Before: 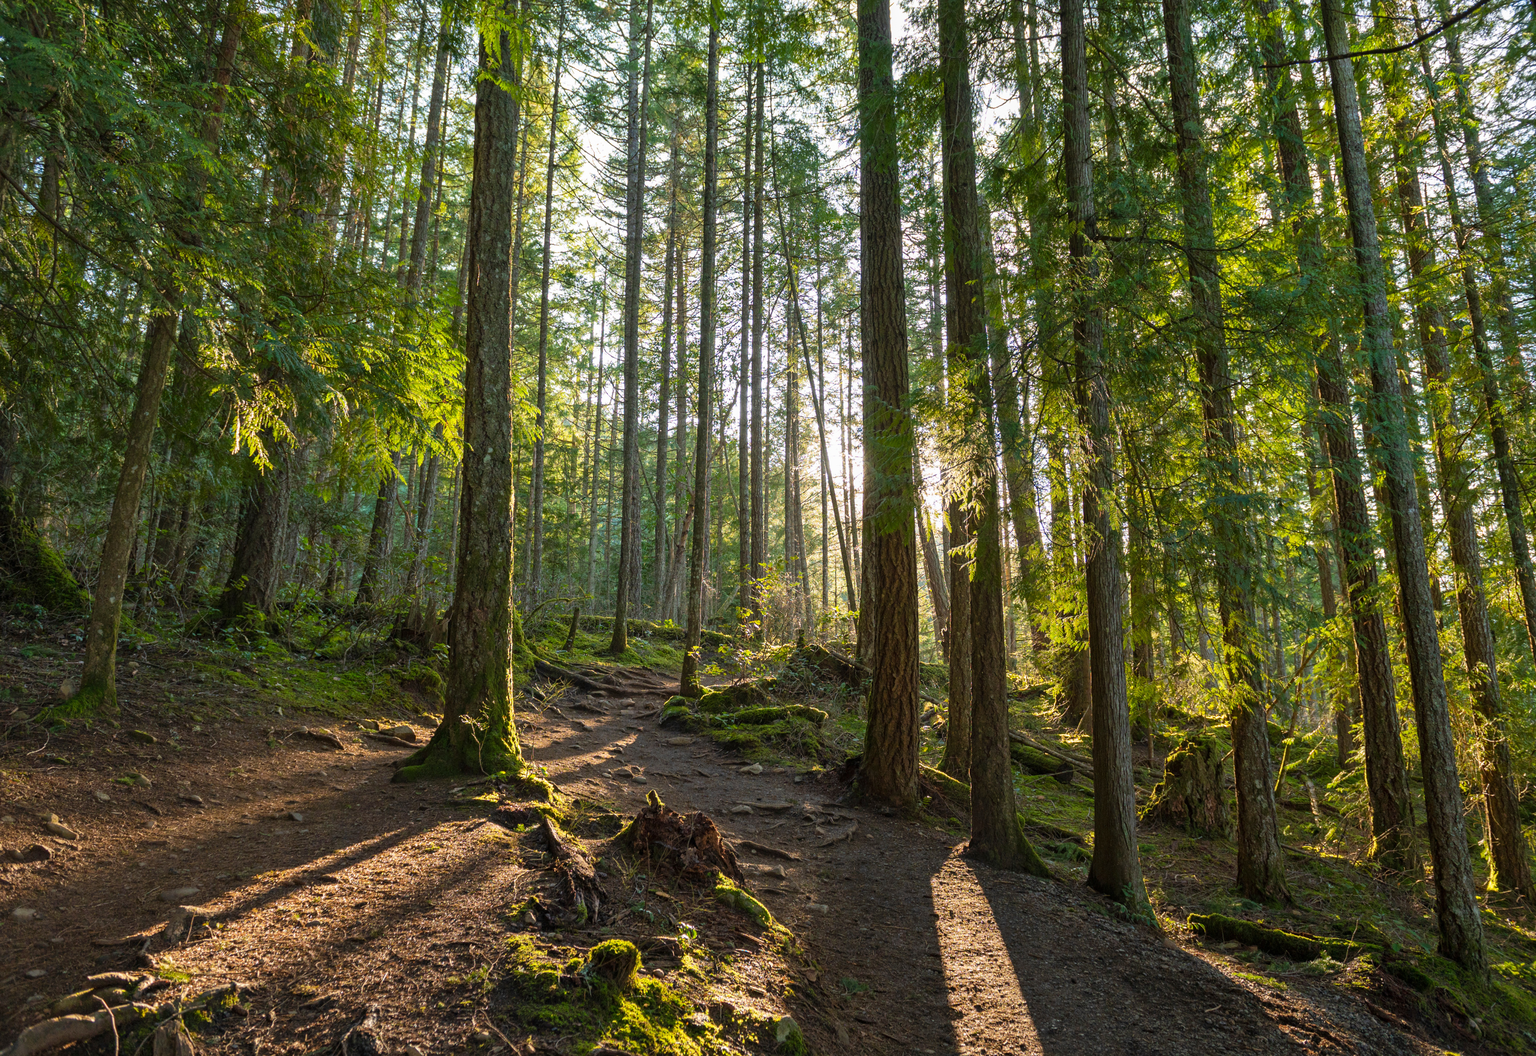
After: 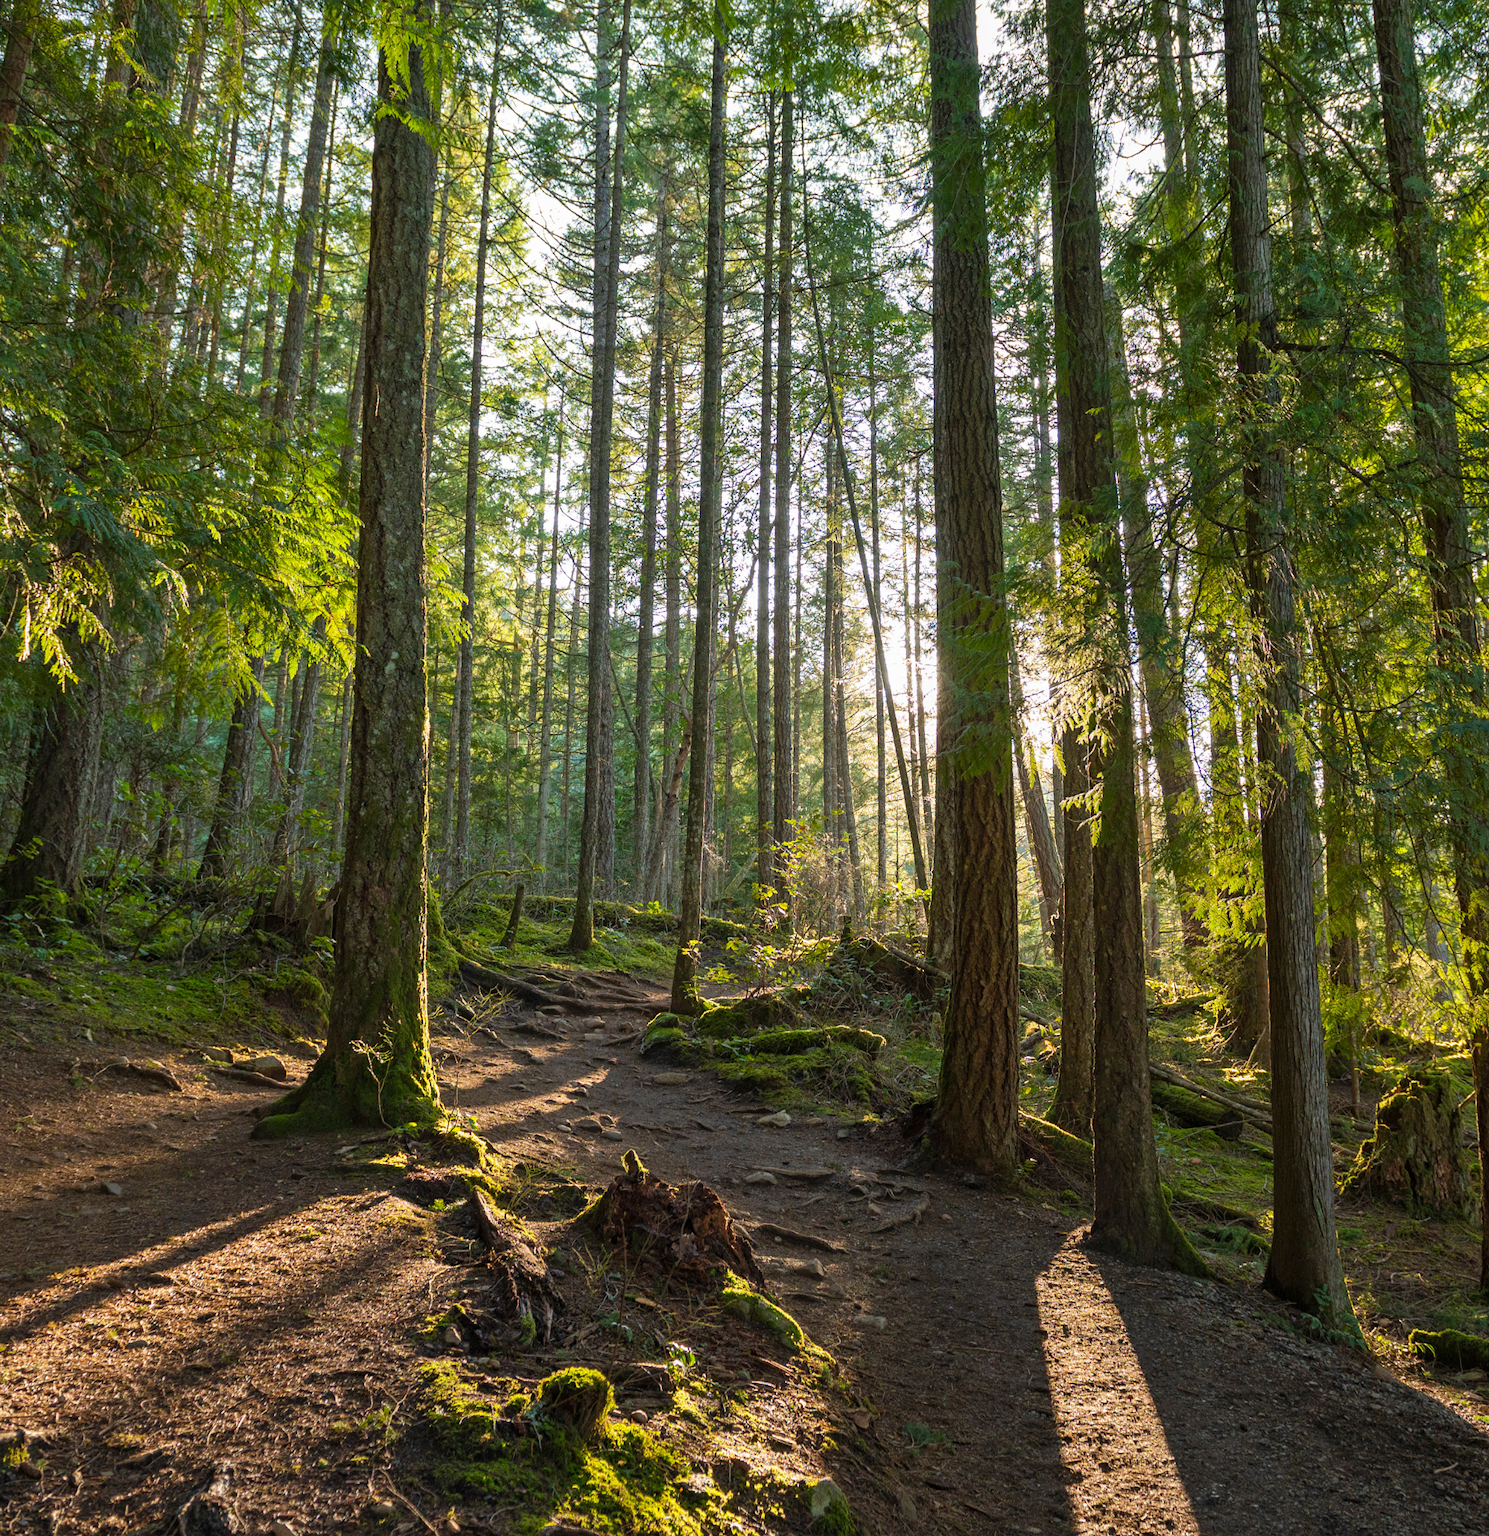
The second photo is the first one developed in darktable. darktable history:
exposure: compensate exposure bias true, compensate highlight preservation false
crop and rotate: left 14.292%, right 19.016%
